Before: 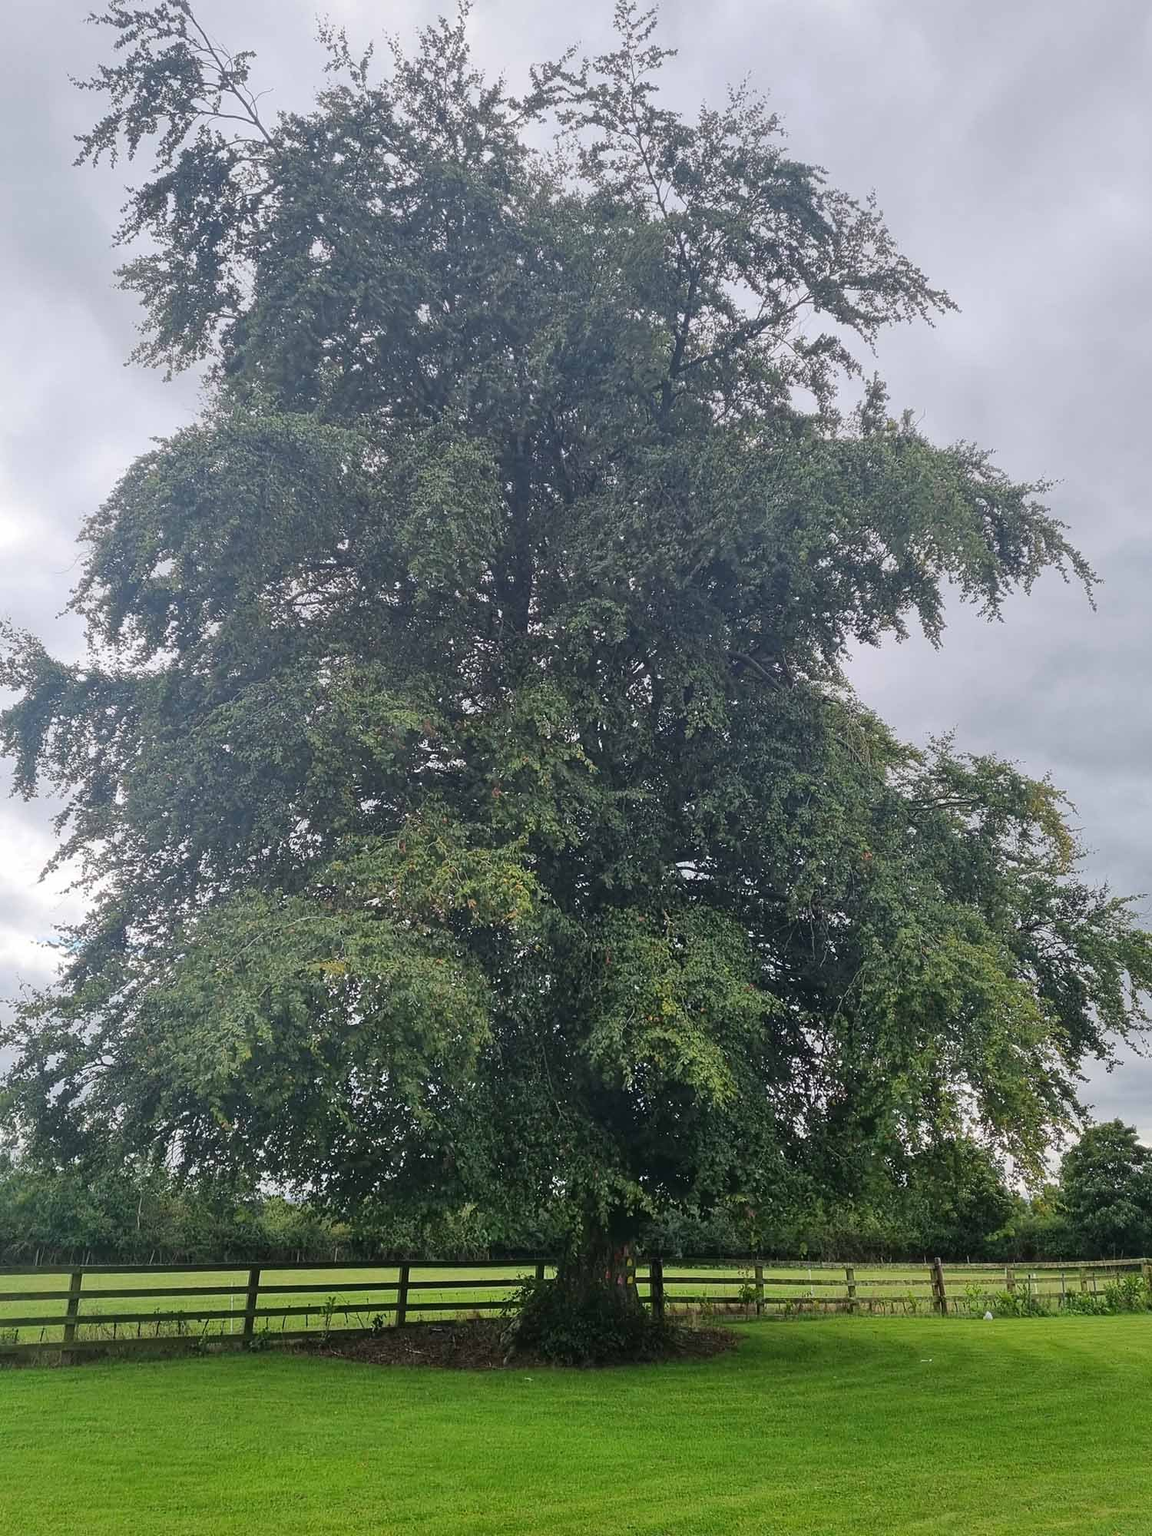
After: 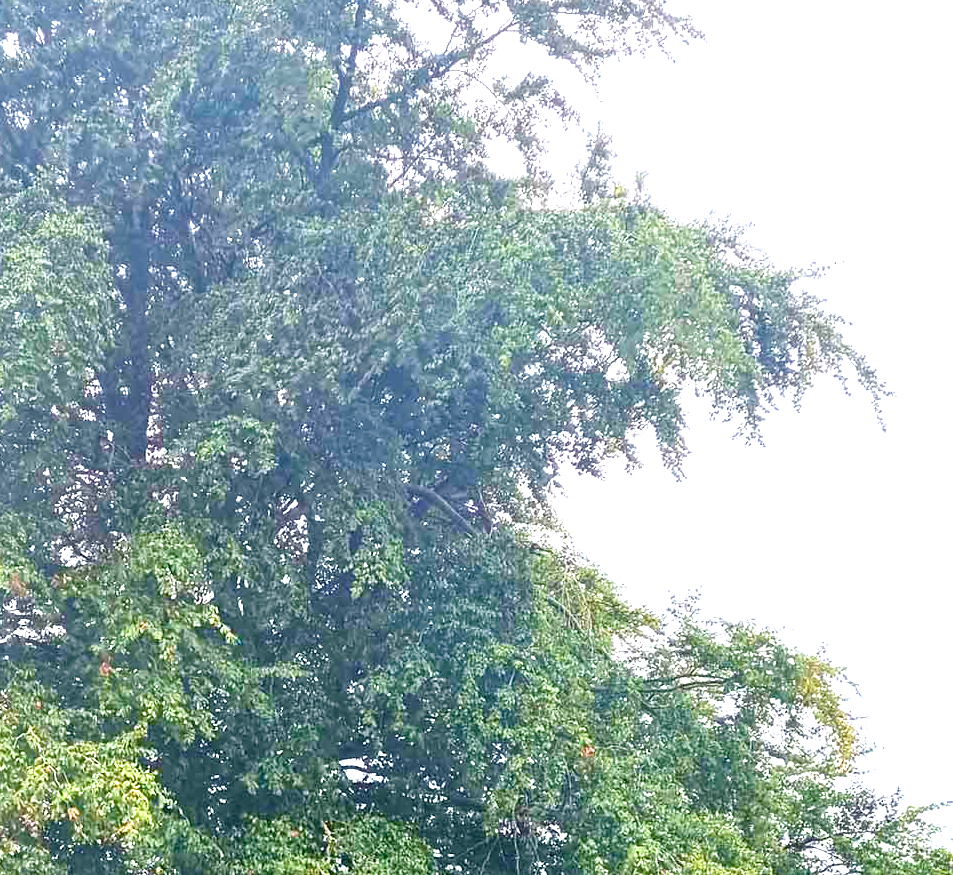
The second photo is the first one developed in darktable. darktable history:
exposure: black level correction 0.001, exposure 1.718 EV, compensate exposure bias true, compensate highlight preservation false
velvia: on, module defaults
crop: left 36.073%, top 18.191%, right 0.386%, bottom 38.029%
color balance rgb: perceptual saturation grading › global saturation 20%, perceptual saturation grading › highlights -25.595%, perceptual saturation grading › shadows 50.372%, global vibrance 20%
